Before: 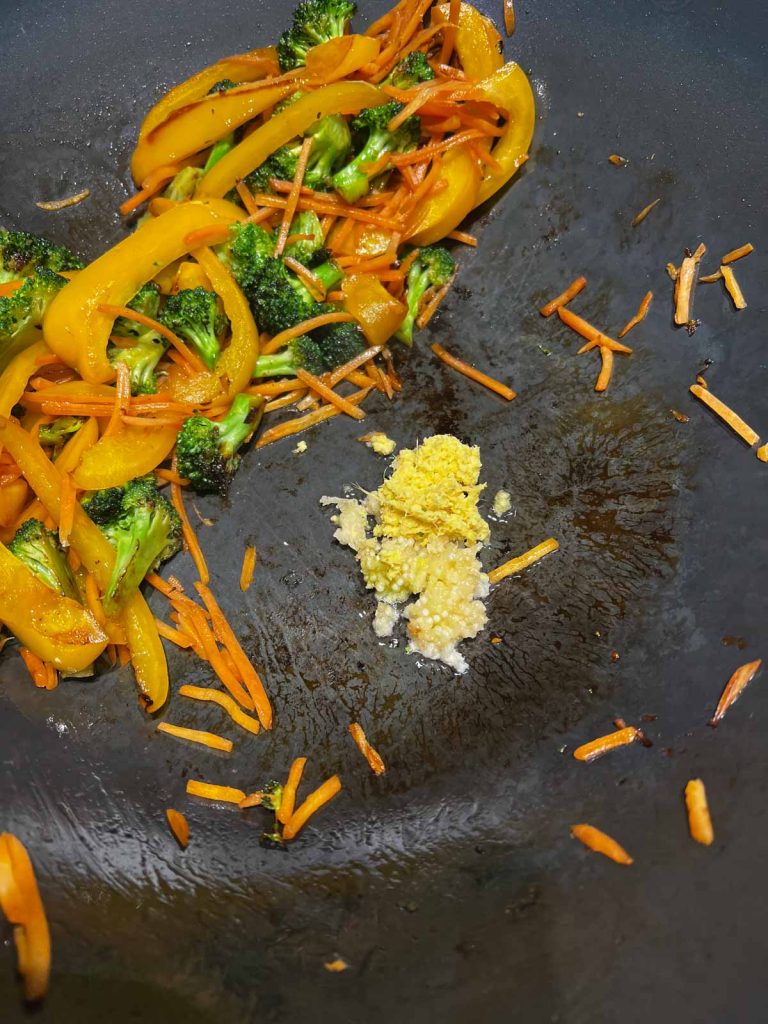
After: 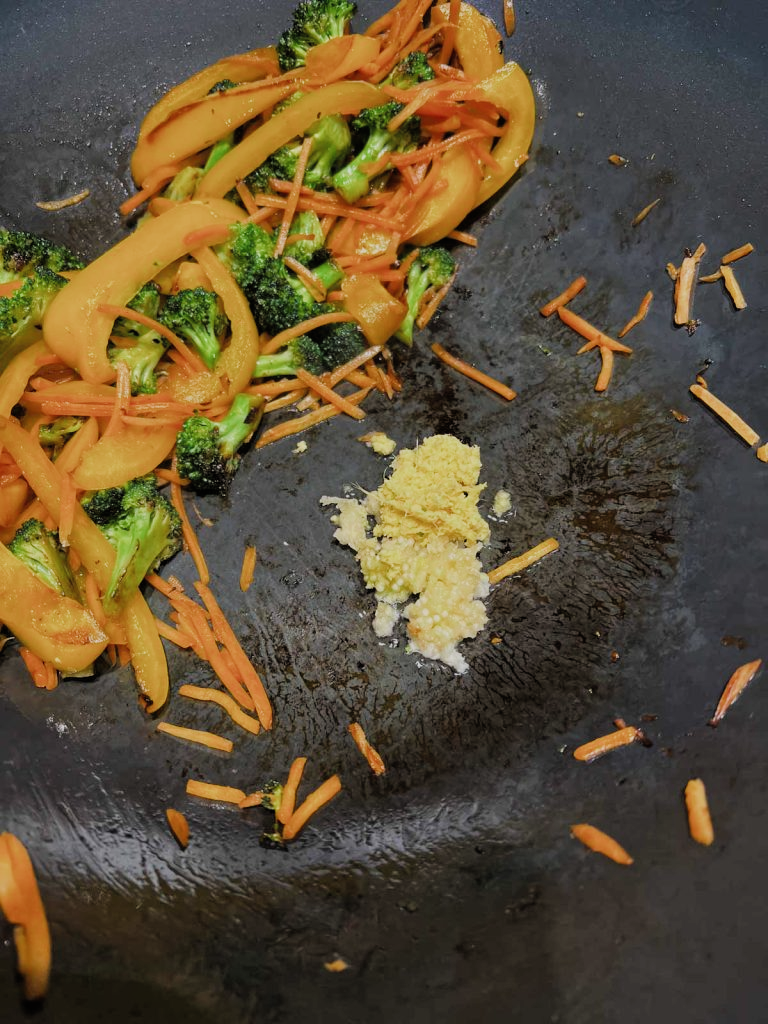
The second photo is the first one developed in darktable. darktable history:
filmic rgb: black relative exposure -7.65 EV, white relative exposure 4.56 EV, threshold 5.99 EV, hardness 3.61, add noise in highlights 0.001, color science v3 (2019), use custom middle-gray values true, contrast in highlights soft, enable highlight reconstruction true
